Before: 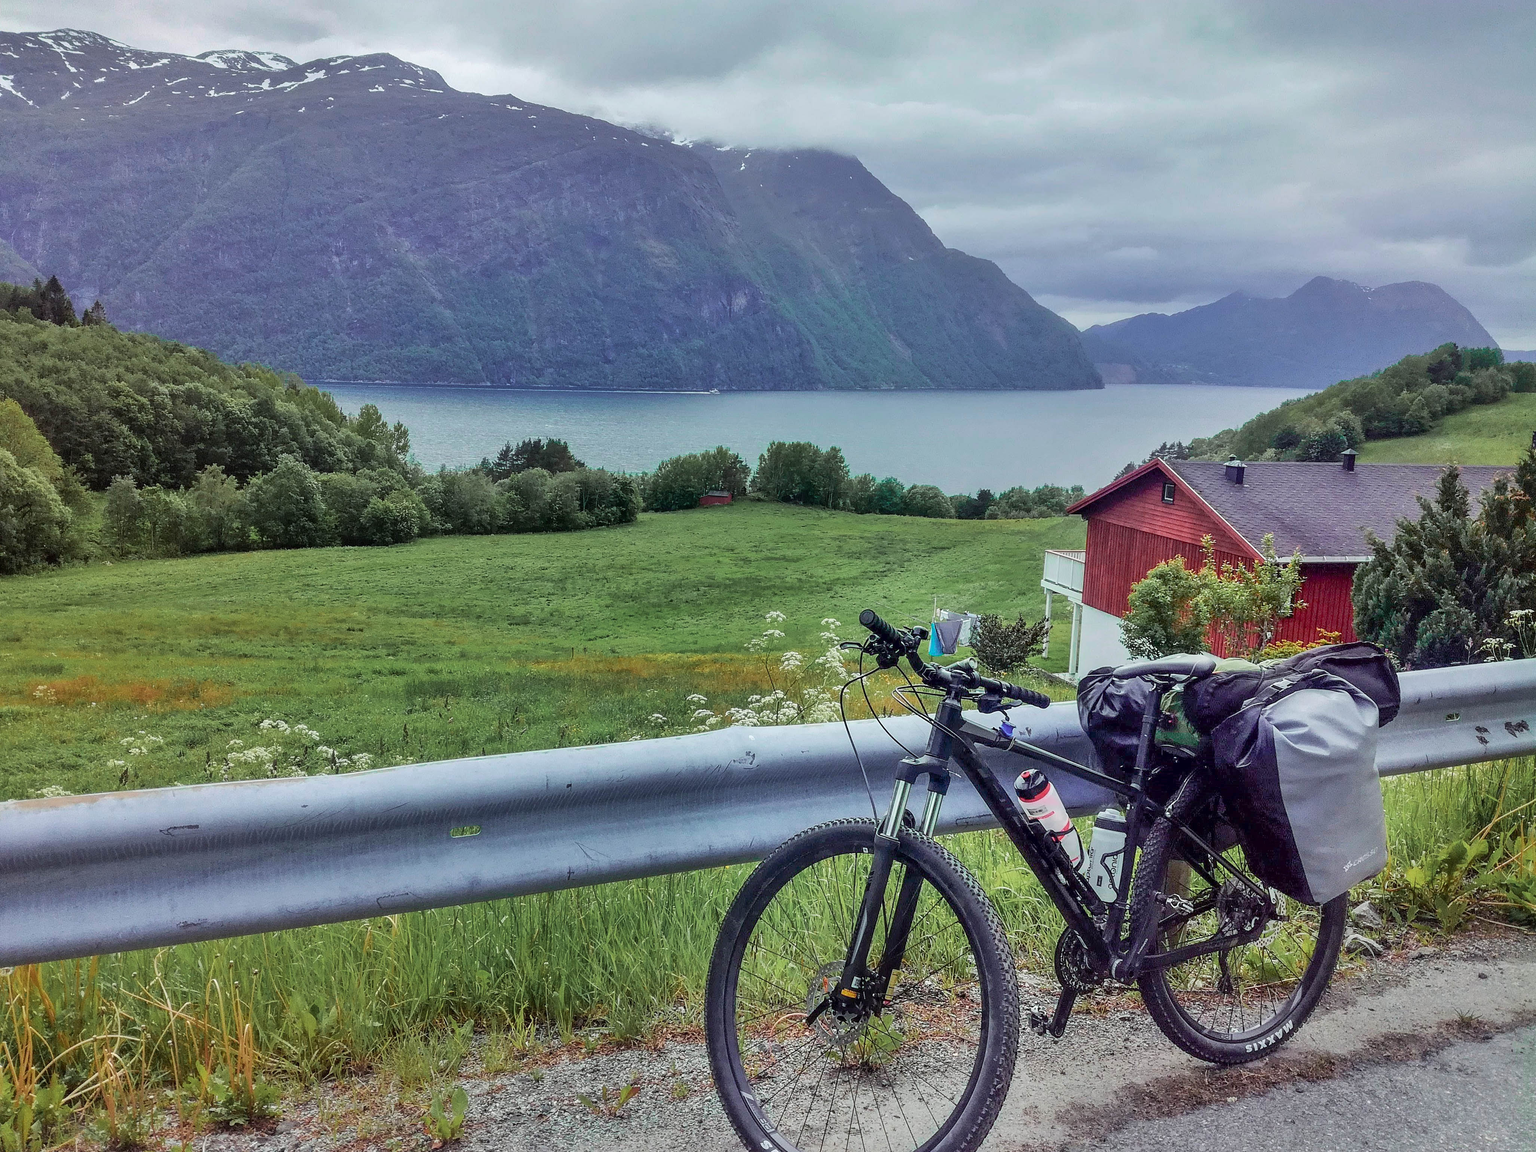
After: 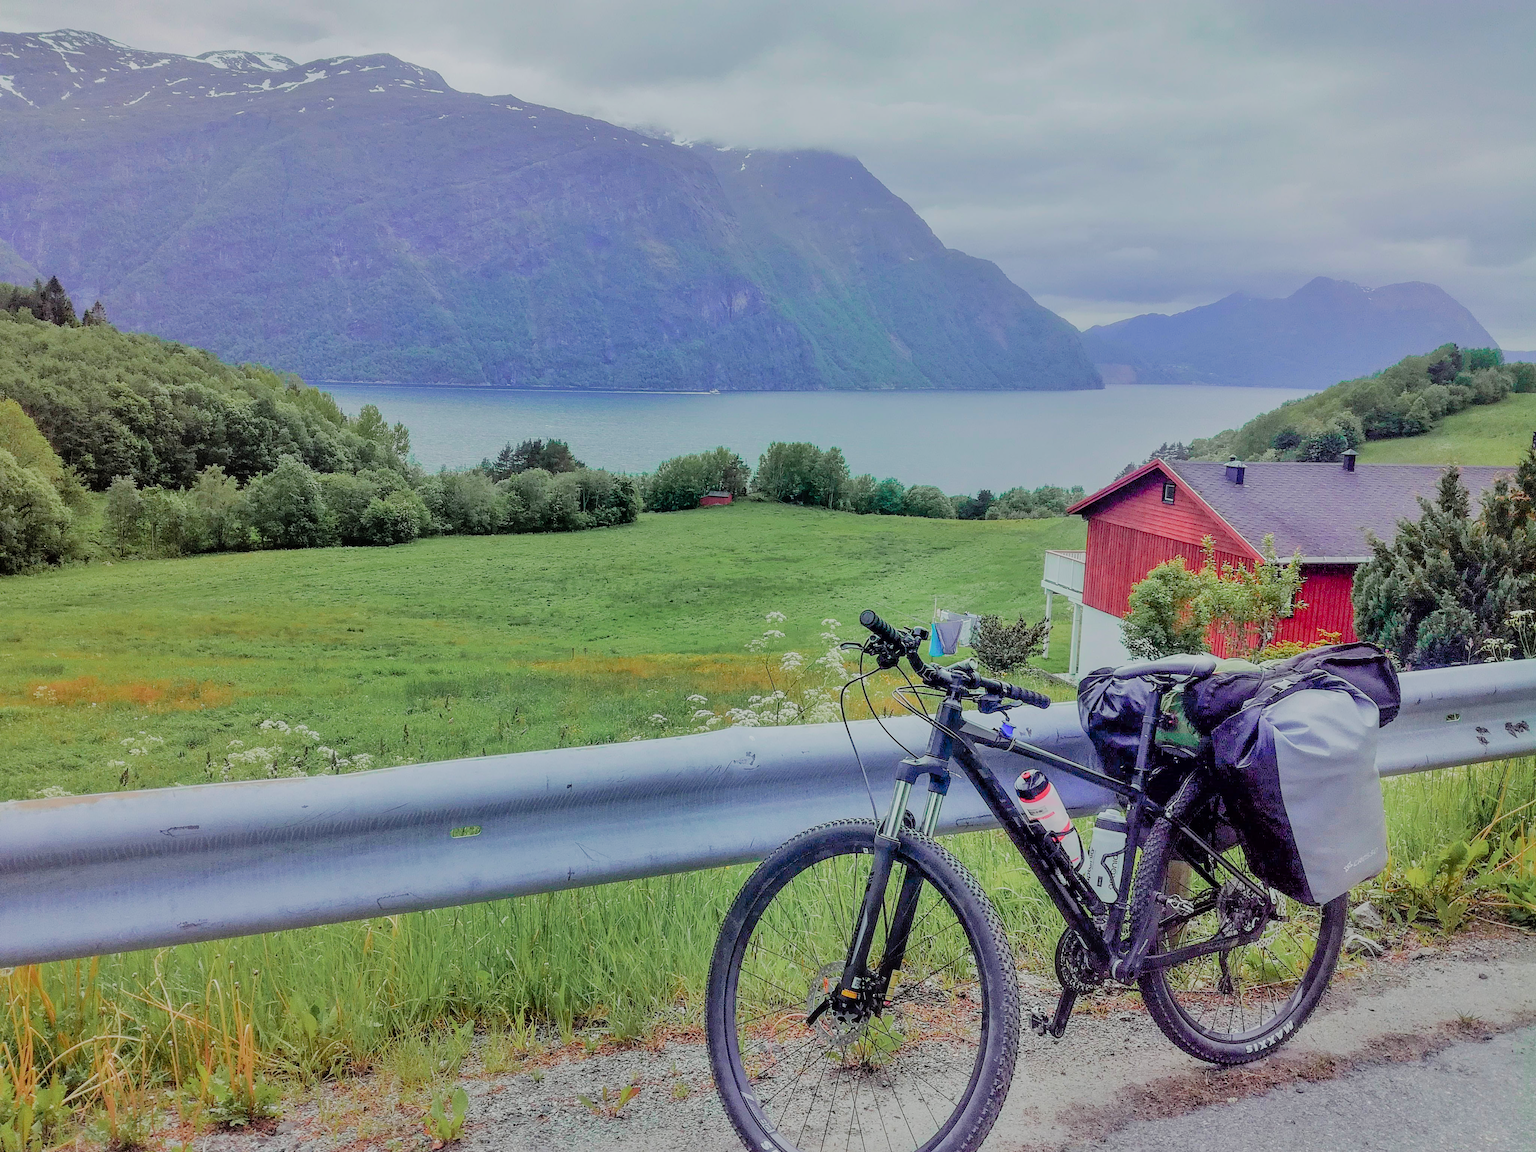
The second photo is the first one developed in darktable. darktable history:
tone curve: curves: ch0 [(0, 0) (0.004, 0.008) (0.077, 0.156) (0.169, 0.29) (0.774, 0.774) (1, 1)], color space Lab, linked channels, preserve colors none
filmic rgb: black relative exposure -8.54 EV, white relative exposure 5.52 EV, hardness 3.39, contrast 1.016
